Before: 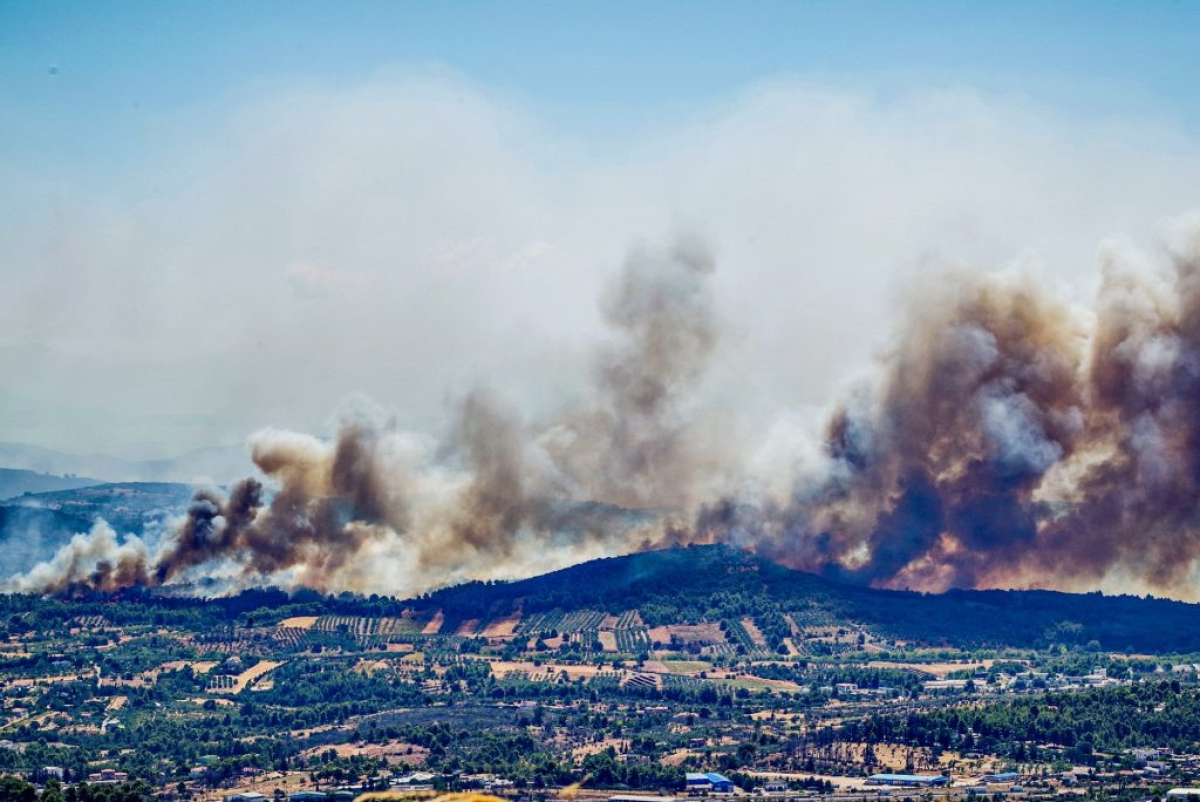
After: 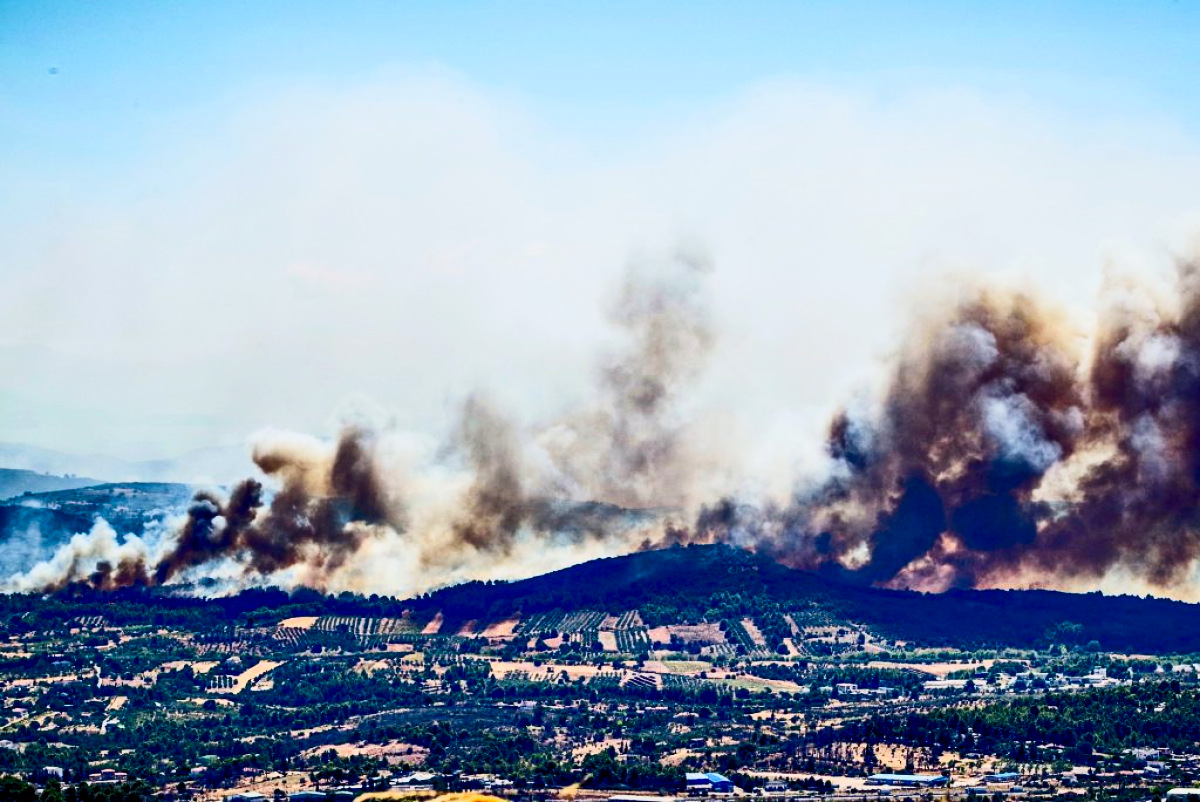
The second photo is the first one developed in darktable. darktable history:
sigmoid: contrast 1.22, skew 0.65
contrast brightness saturation: contrast 0.4, brightness 0.05, saturation 0.25
exposure: black level correction 0.011, compensate highlight preservation false
